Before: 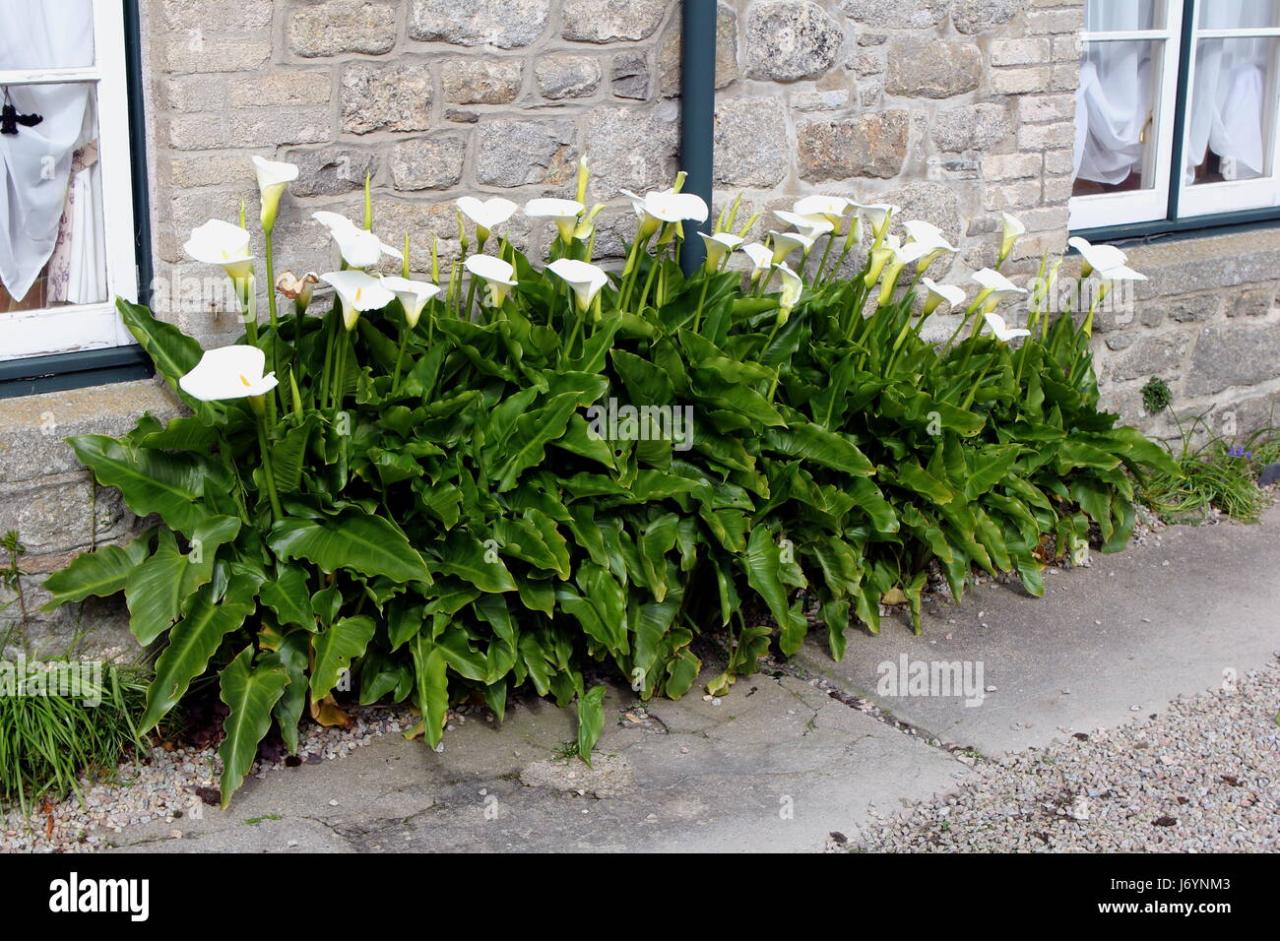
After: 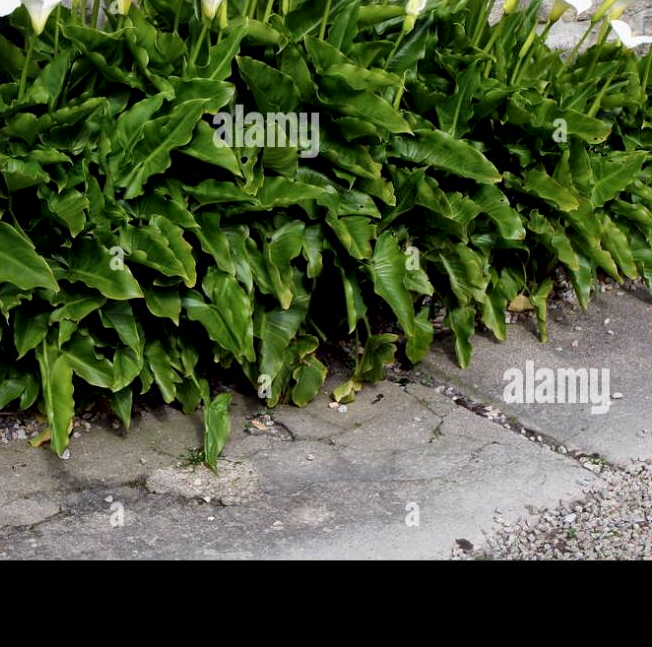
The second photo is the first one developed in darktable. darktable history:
local contrast: mode bilateral grid, contrast 20, coarseness 50, detail 159%, midtone range 0.2
crop and rotate: left 29.237%, top 31.152%, right 19.807%
